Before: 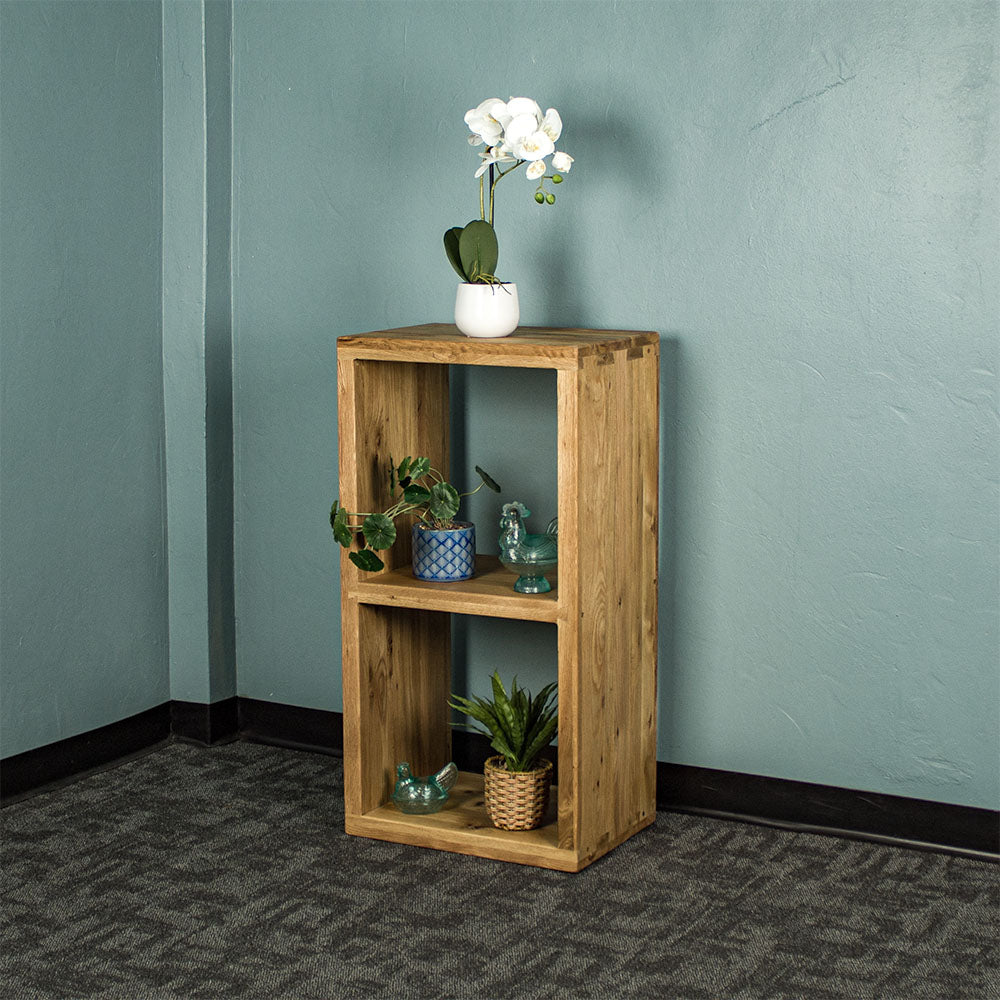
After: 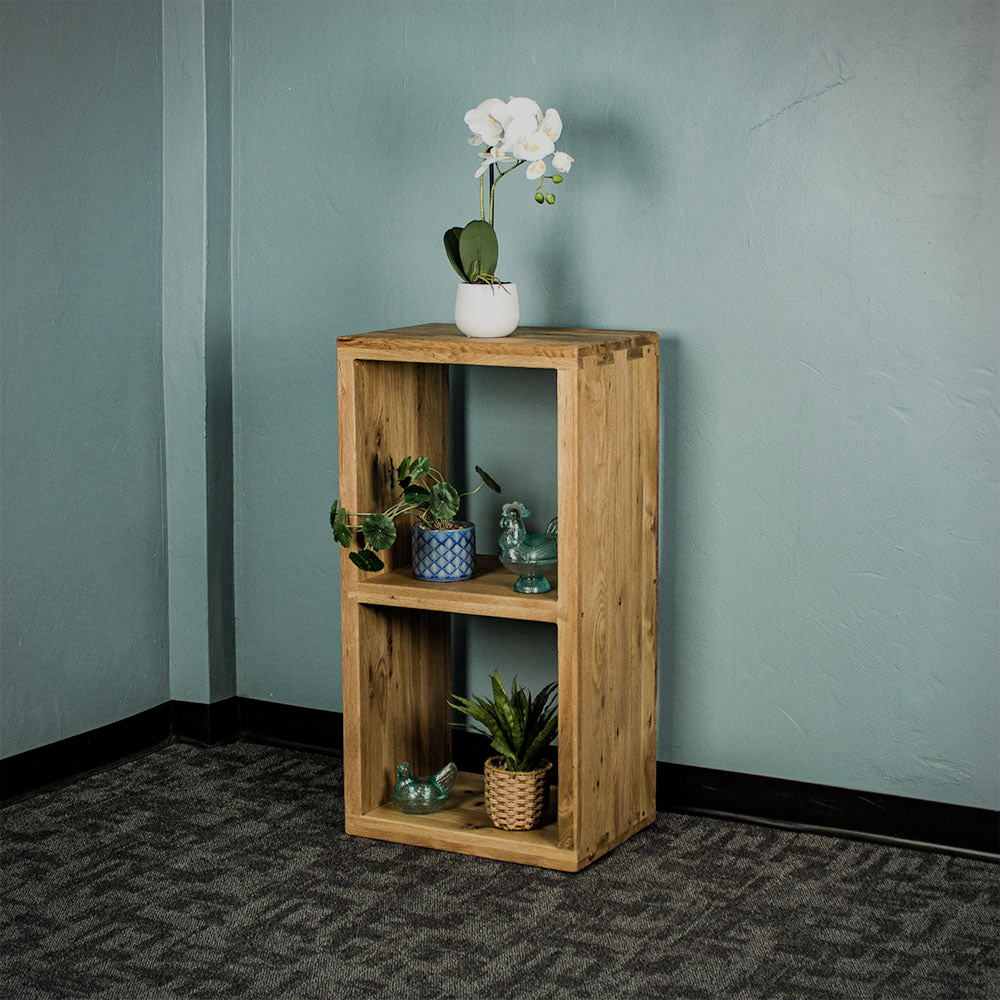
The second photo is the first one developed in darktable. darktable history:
filmic rgb: black relative exposure -7.65 EV, white relative exposure 4.56 EV, threshold 5.97 EV, hardness 3.61, iterations of high-quality reconstruction 0, enable highlight reconstruction true
vignetting: fall-off start 91.45%
